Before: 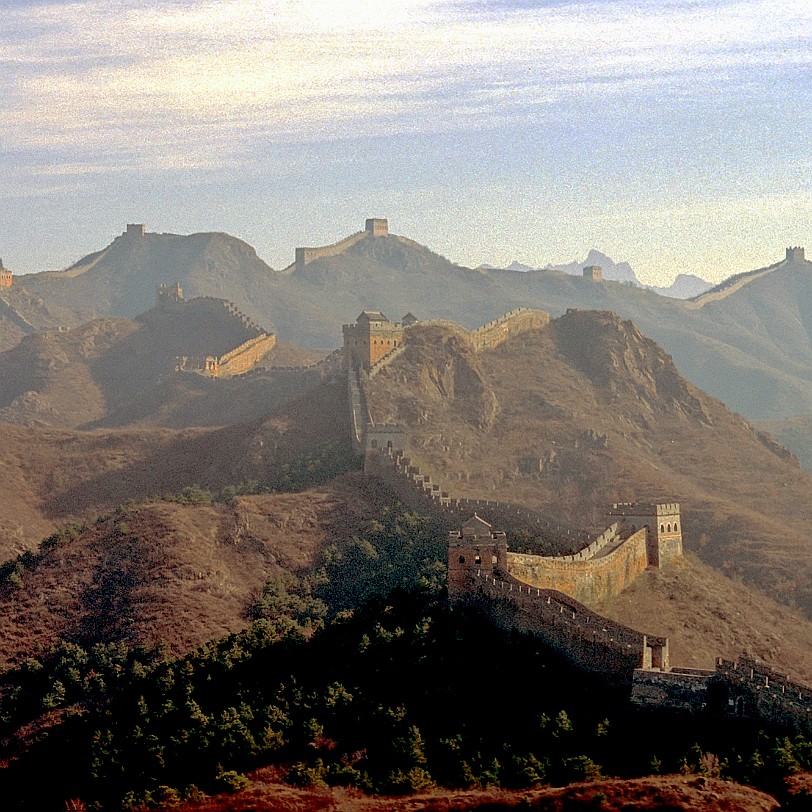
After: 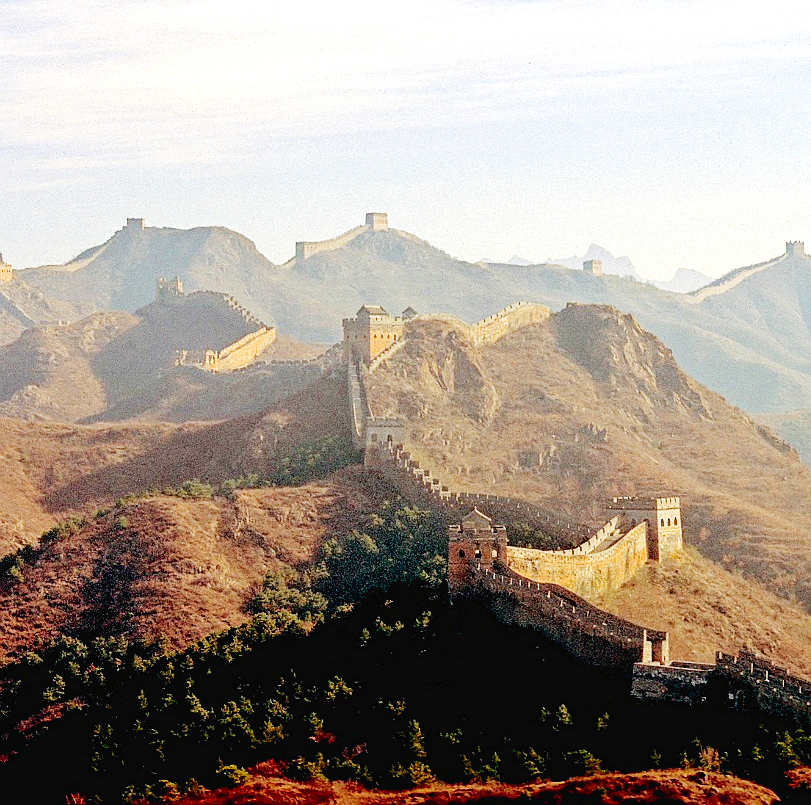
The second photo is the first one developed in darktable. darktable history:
crop: top 0.839%, right 0.097%
base curve: curves: ch0 [(0, 0.003) (0.001, 0.002) (0.006, 0.004) (0.02, 0.022) (0.048, 0.086) (0.094, 0.234) (0.162, 0.431) (0.258, 0.629) (0.385, 0.8) (0.548, 0.918) (0.751, 0.988) (1, 1)], preserve colors none
haze removal: strength 0.284, distance 0.243, adaptive false
